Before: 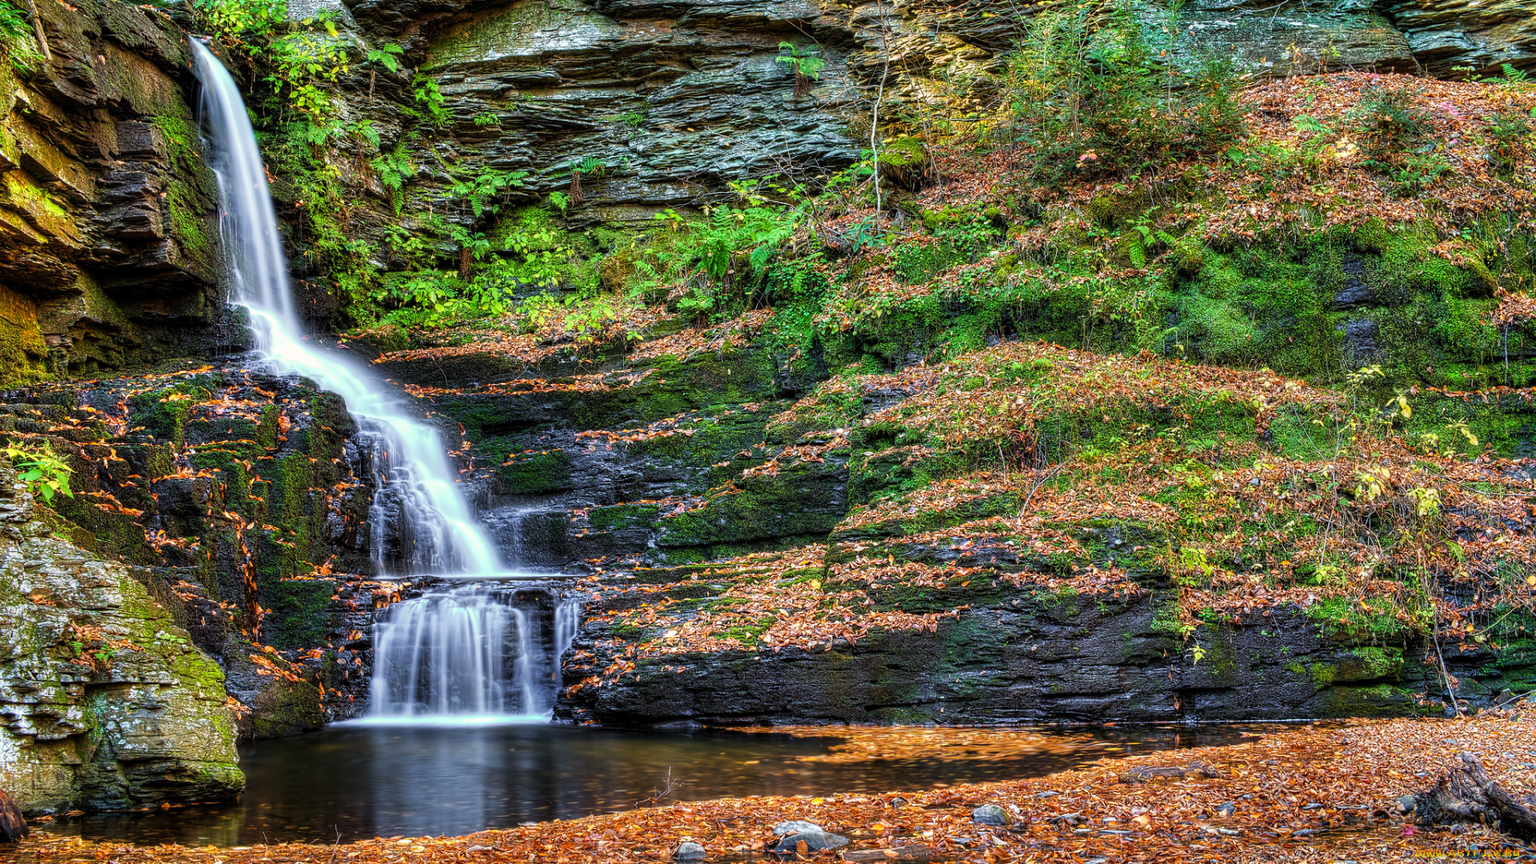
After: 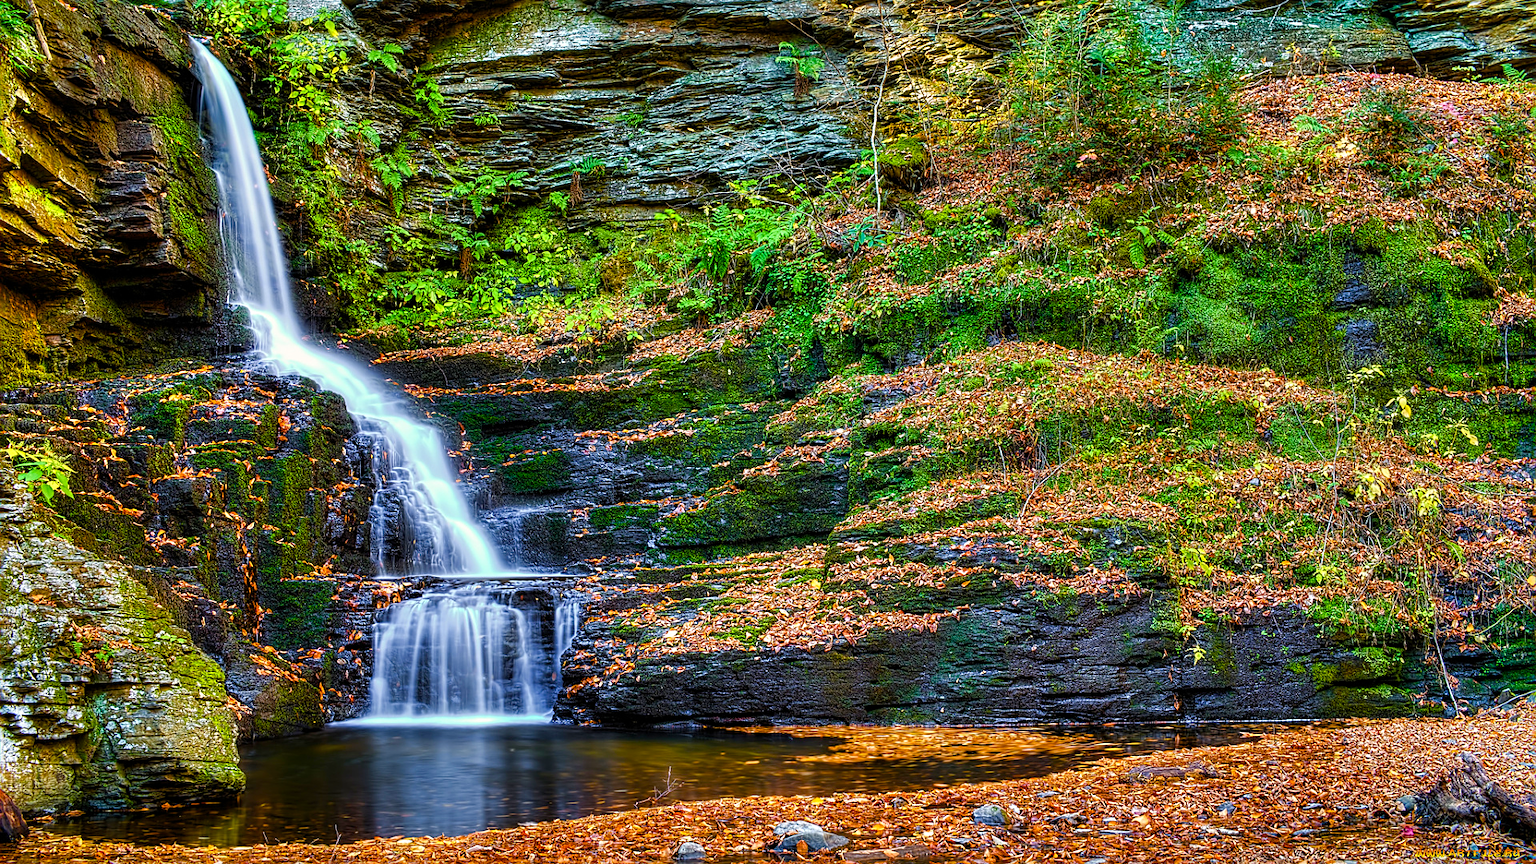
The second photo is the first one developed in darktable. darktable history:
color balance rgb: perceptual saturation grading › global saturation 20%, perceptual saturation grading › highlights -25.707%, perceptual saturation grading › shadows 49.573%, global vibrance 29.42%
sharpen: amount 0.497
